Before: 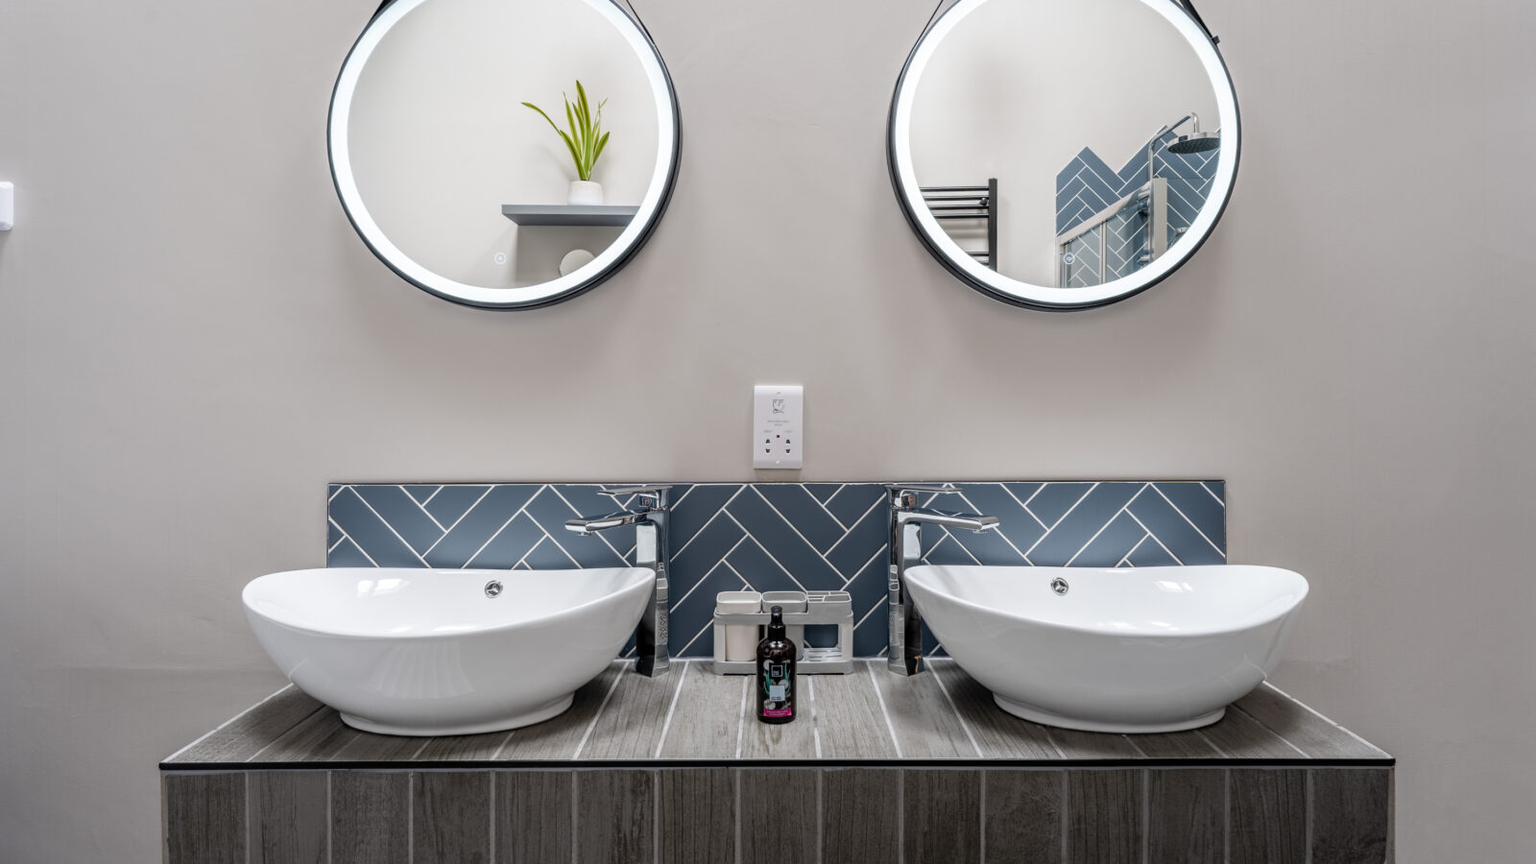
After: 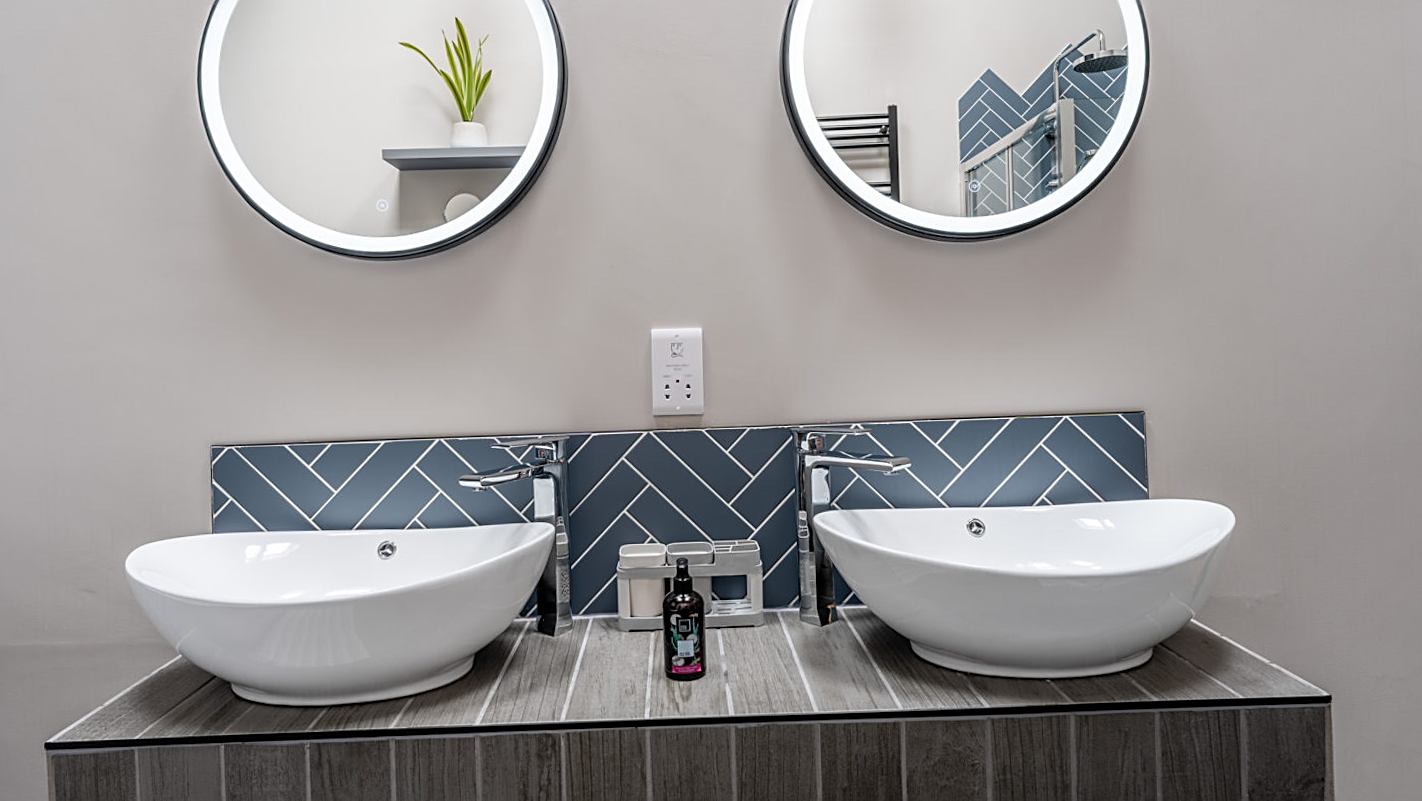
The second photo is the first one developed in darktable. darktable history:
sharpen: on, module defaults
crop and rotate: angle 1.9°, left 5.91%, top 5.71%
